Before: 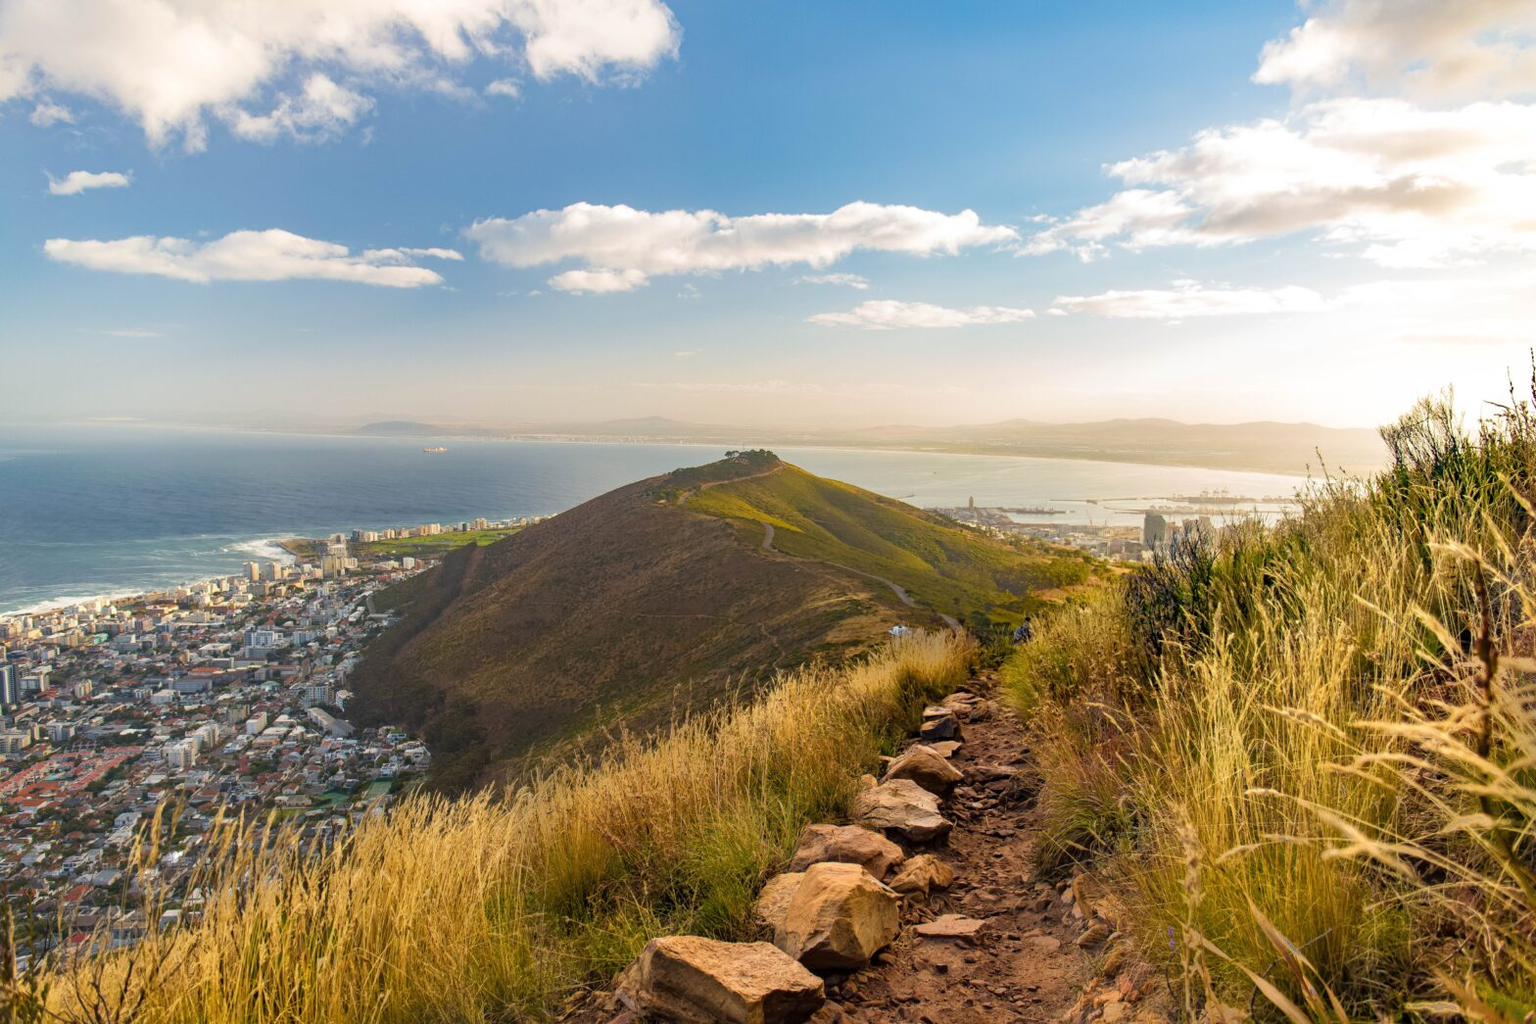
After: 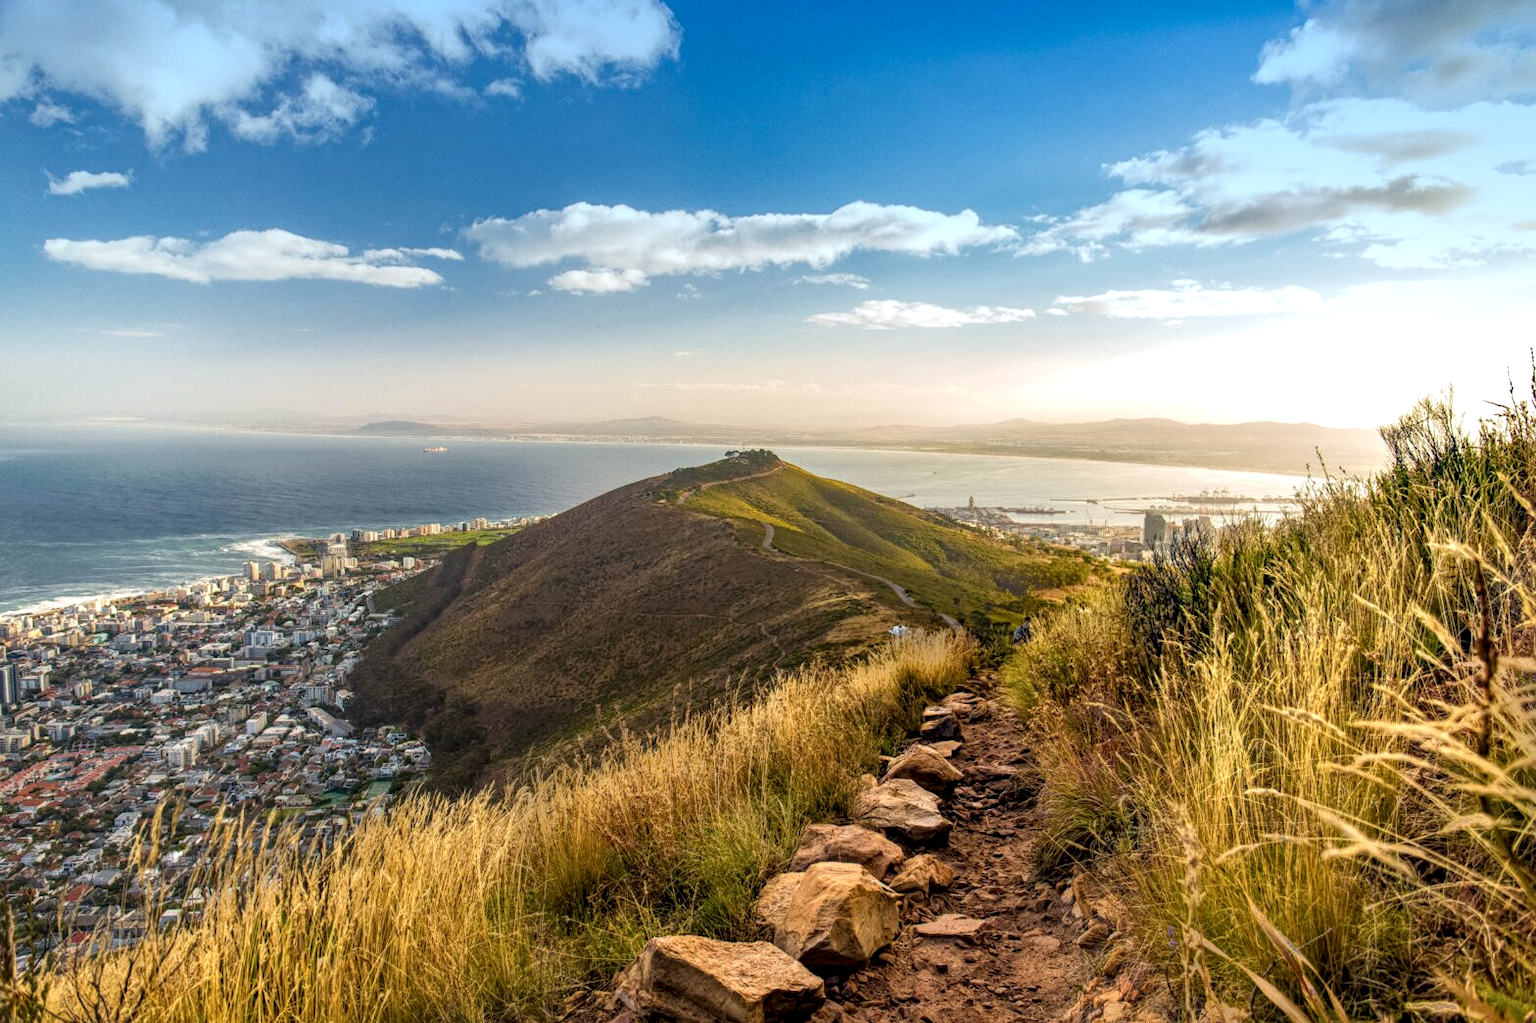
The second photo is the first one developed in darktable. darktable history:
local contrast: highlights 100%, shadows 100%, detail 200%, midtone range 0.2
graduated density: density 2.02 EV, hardness 44%, rotation 0.374°, offset 8.21, hue 208.8°, saturation 97%
grain: coarseness 0.09 ISO, strength 10%
